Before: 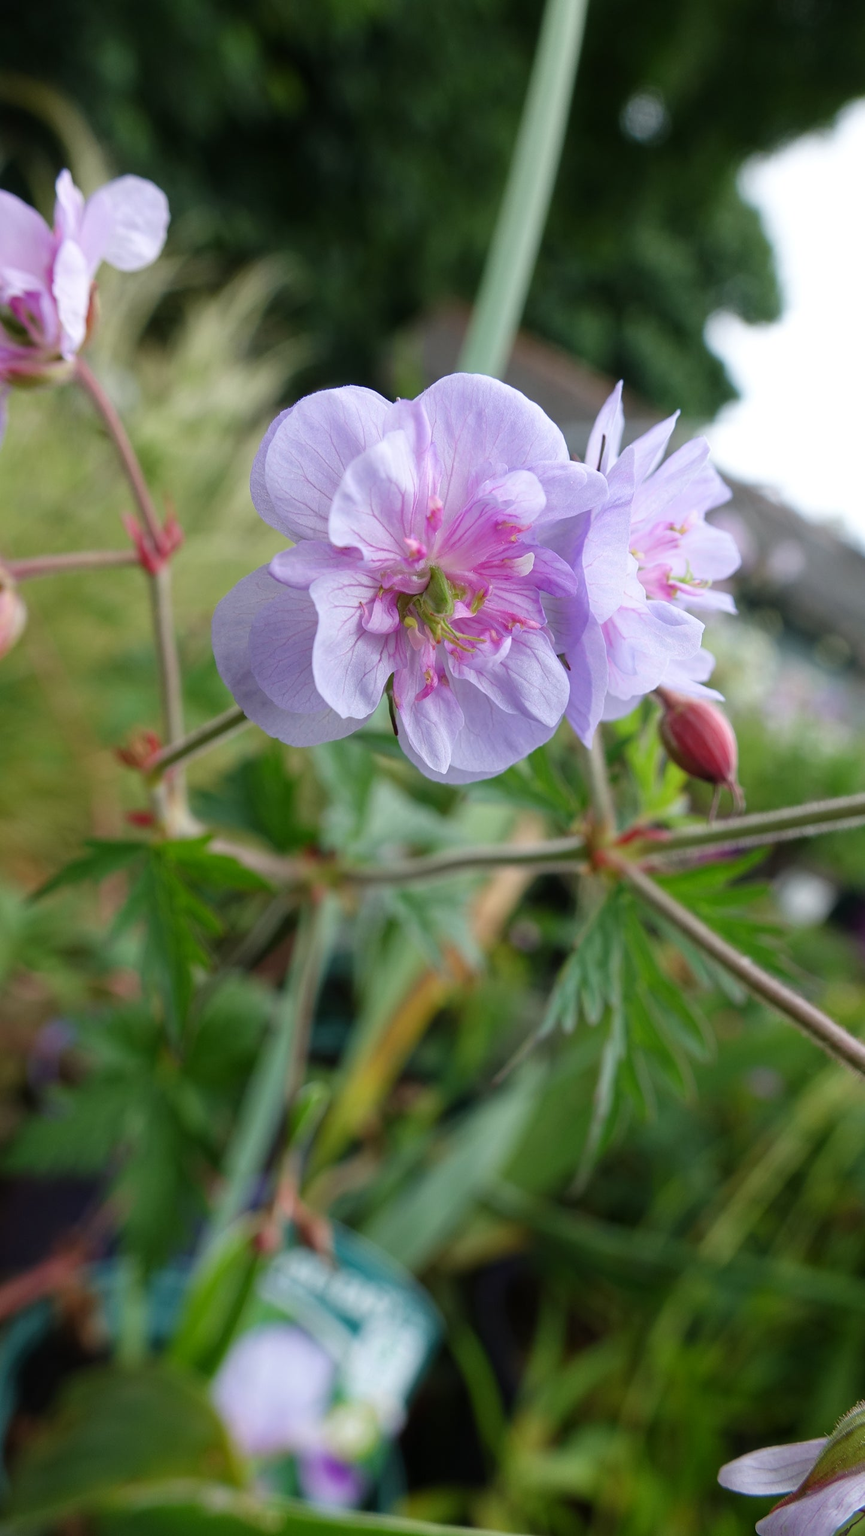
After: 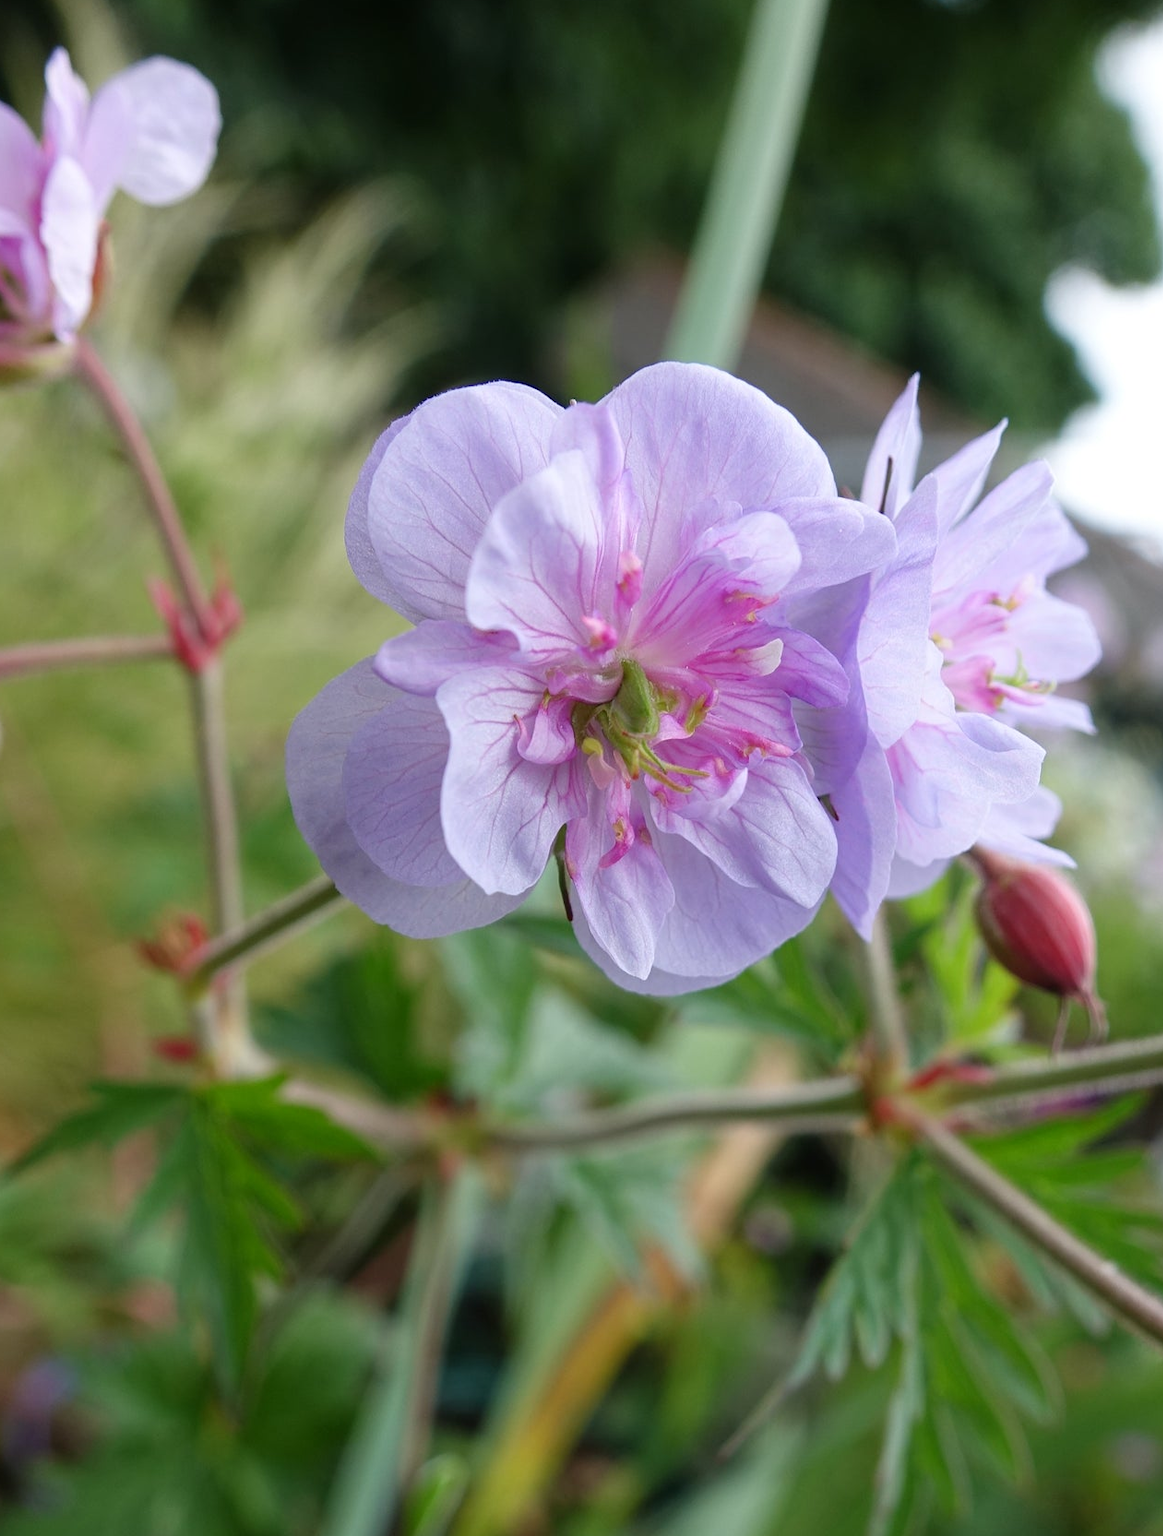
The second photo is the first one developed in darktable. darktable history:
crop: left 3.09%, top 9.015%, right 9.642%, bottom 26.104%
